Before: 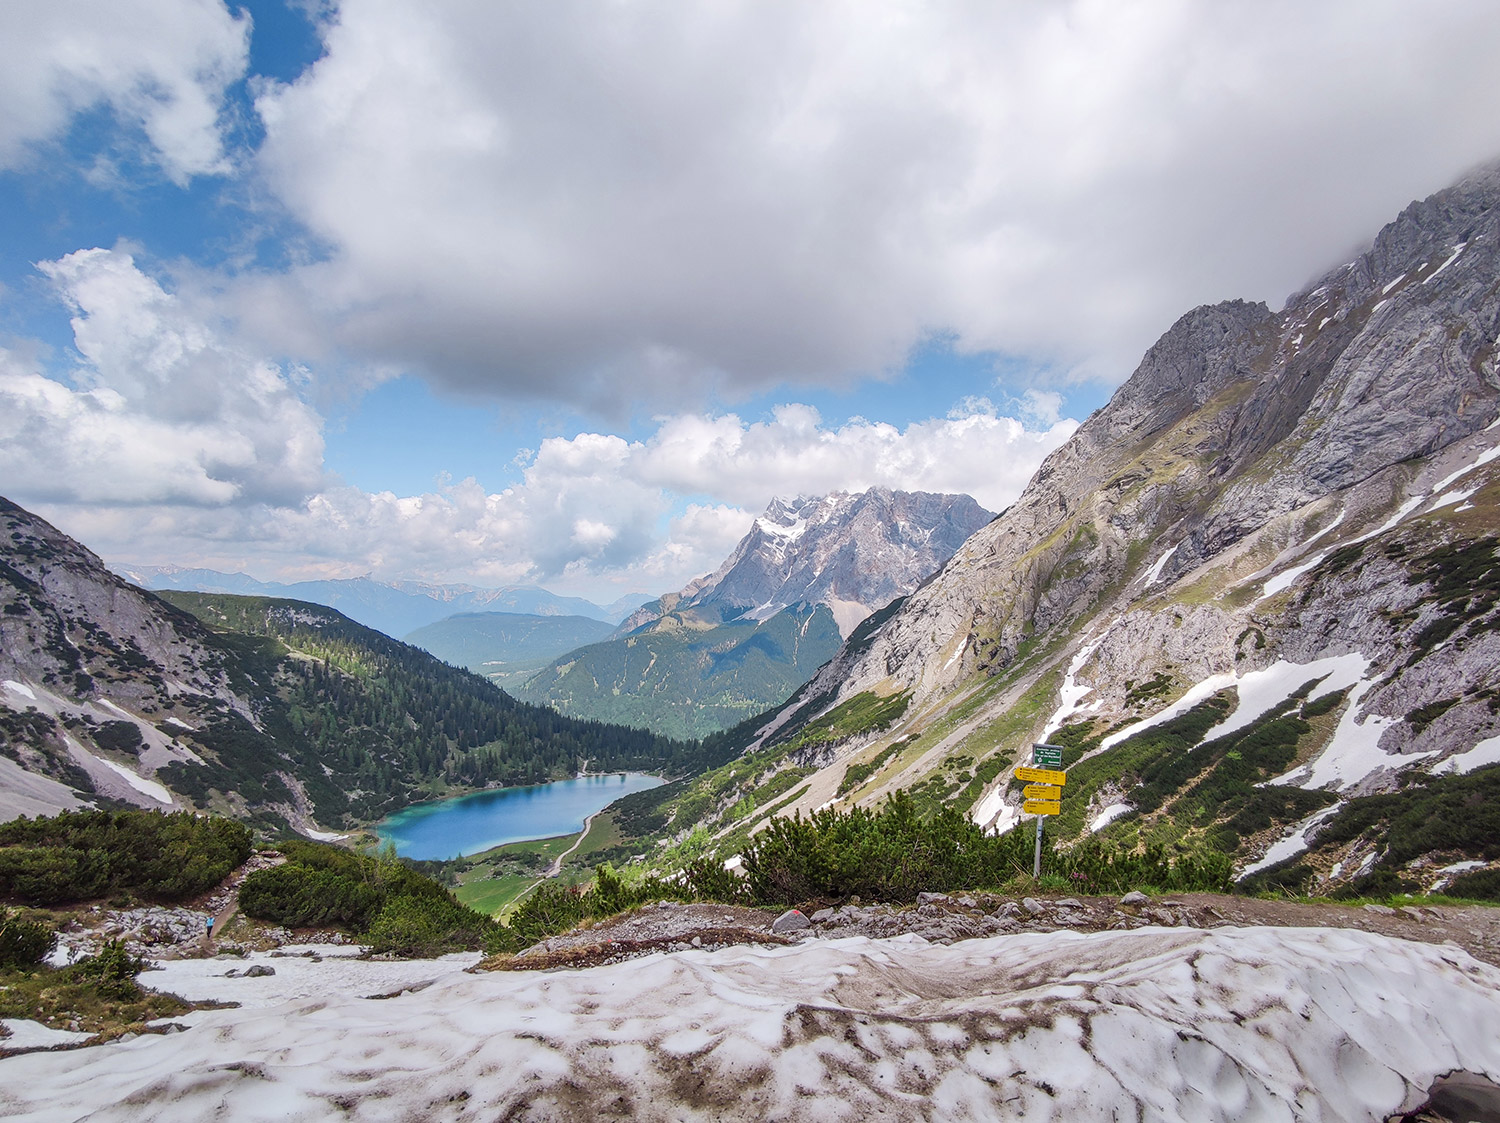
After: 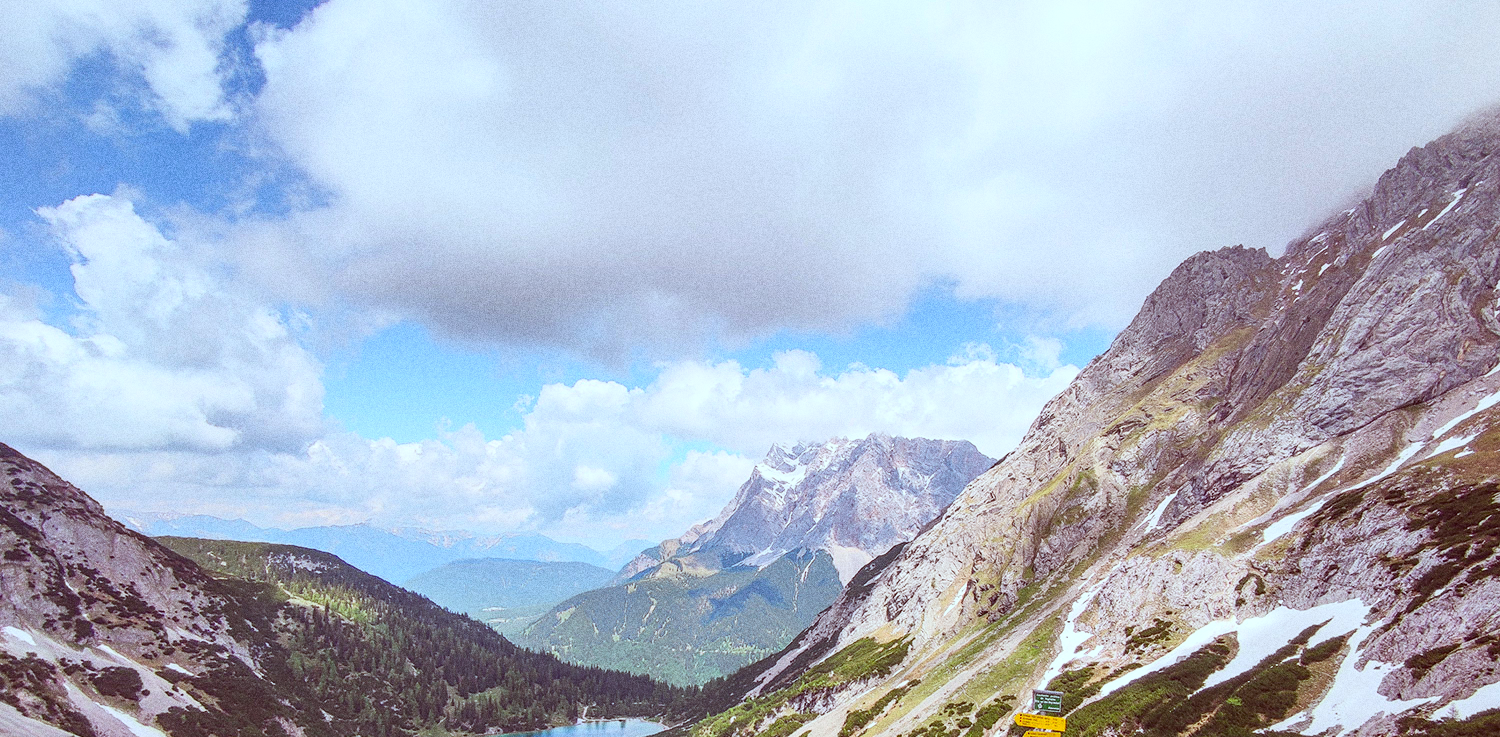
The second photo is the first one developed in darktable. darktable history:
contrast brightness saturation: contrast 0.2, brightness 0.16, saturation 0.22
grain: coarseness 0.09 ISO, strength 40%
crop and rotate: top 4.848%, bottom 29.503%
white balance: red 0.974, blue 1.044
color correction: highlights a* -7.23, highlights b* -0.161, shadows a* 20.08, shadows b* 11.73
